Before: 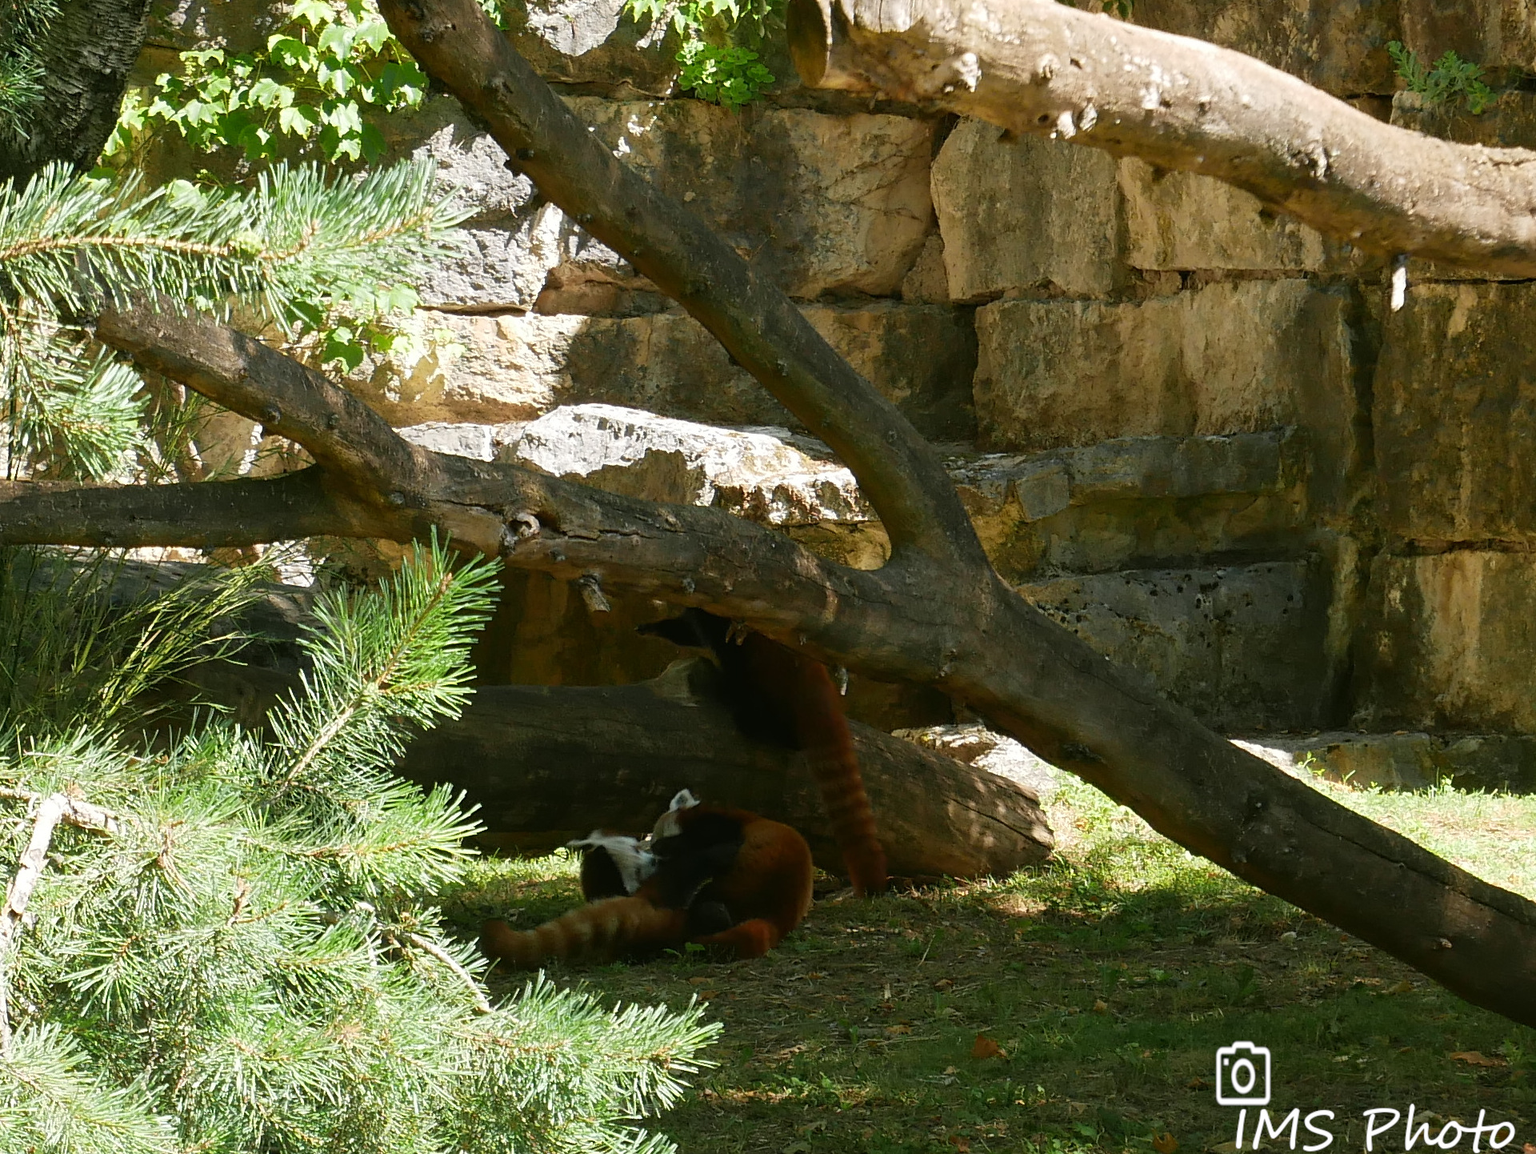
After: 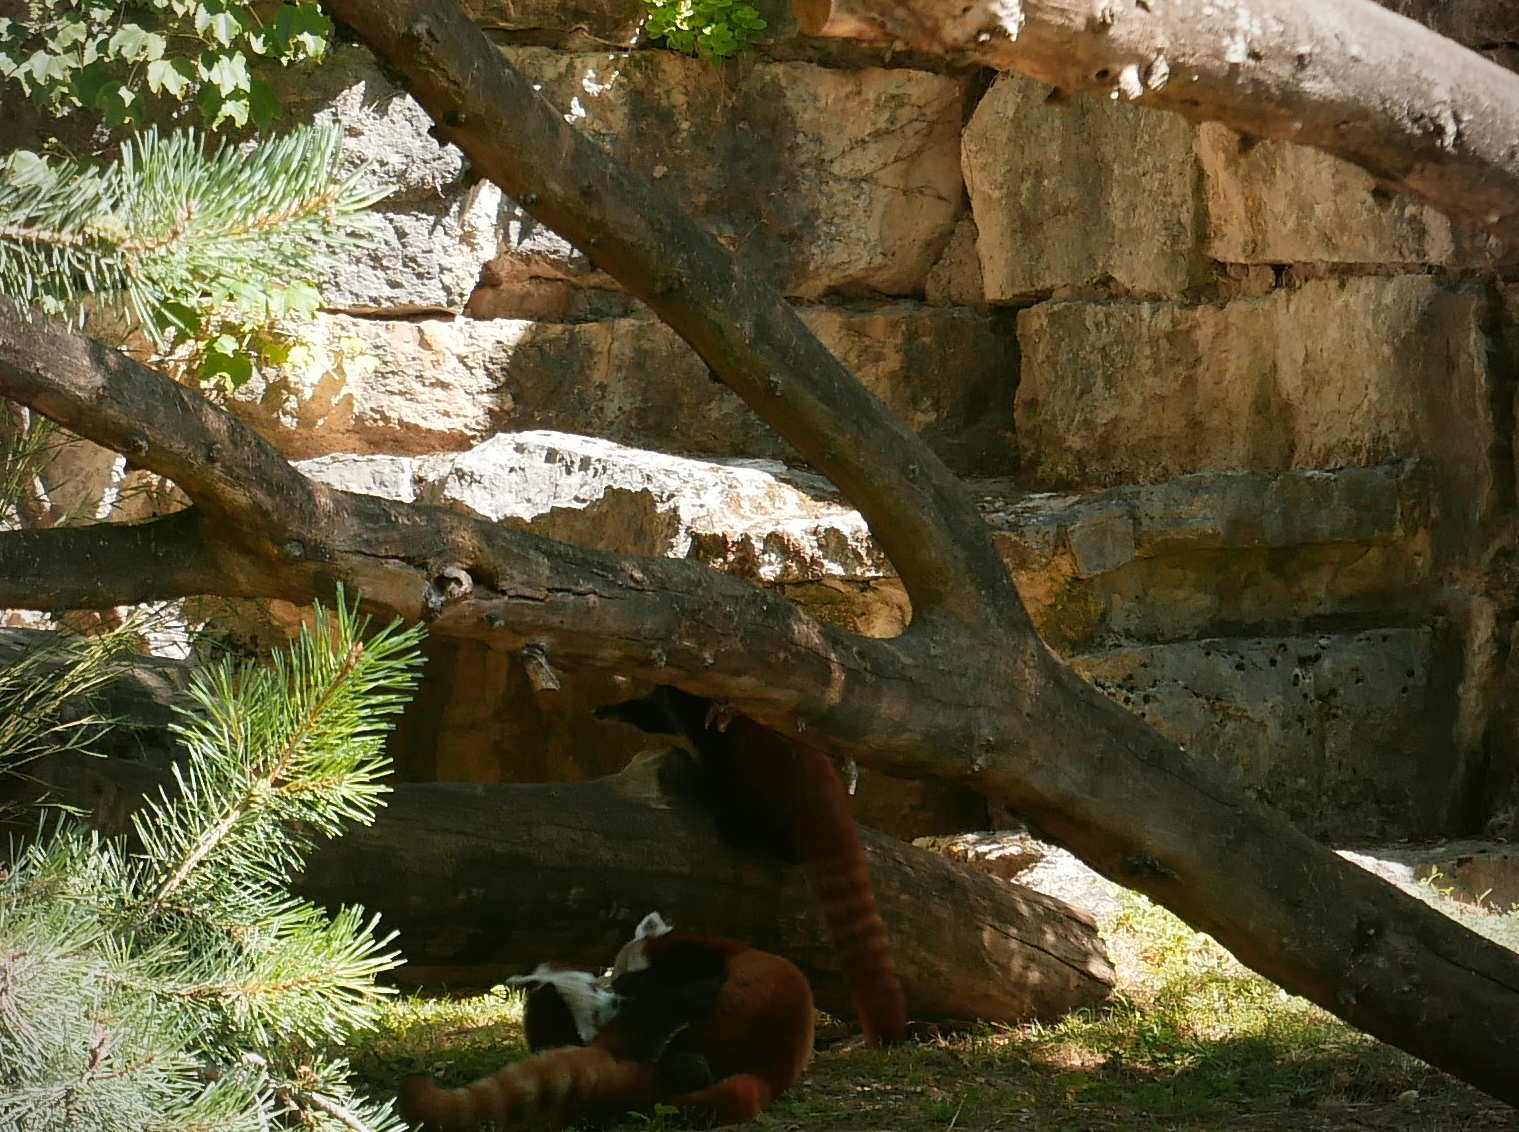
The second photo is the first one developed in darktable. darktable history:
crop and rotate: left 10.526%, top 5.142%, right 10.336%, bottom 16.325%
color zones: curves: ch1 [(0, 0.469) (0.072, 0.457) (0.243, 0.494) (0.429, 0.5) (0.571, 0.5) (0.714, 0.5) (0.857, 0.5) (1, 0.469)]; ch2 [(0, 0.499) (0.143, 0.467) (0.242, 0.436) (0.429, 0.493) (0.571, 0.5) (0.714, 0.5) (0.857, 0.5) (1, 0.499)]
vignetting: on, module defaults
